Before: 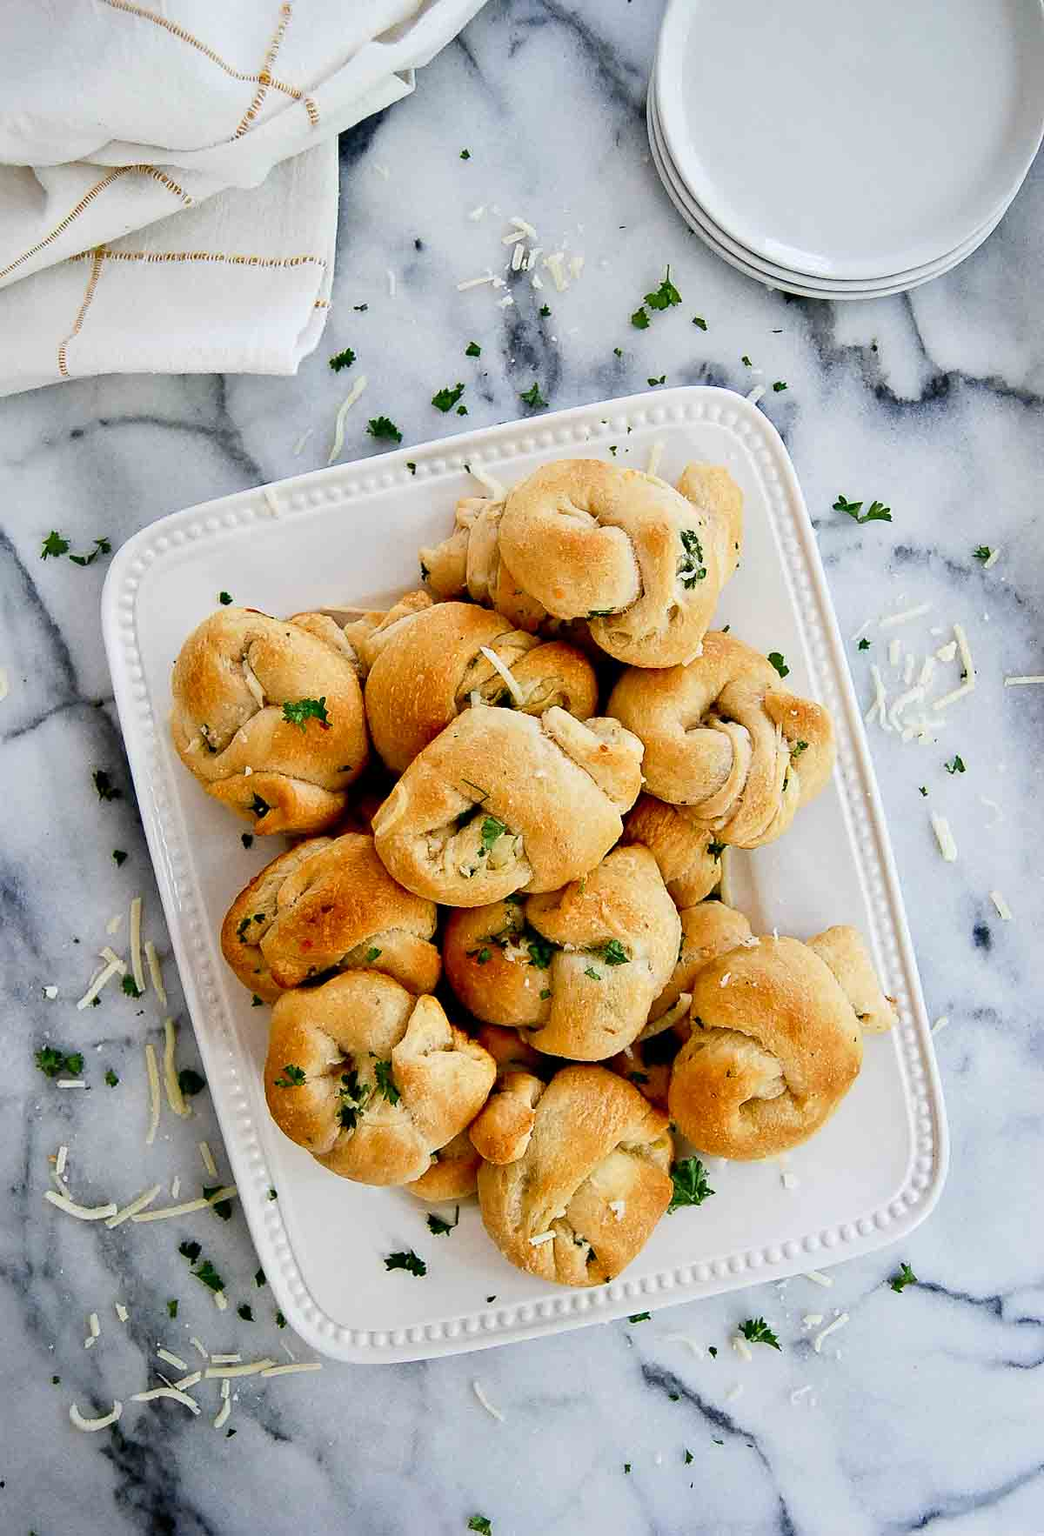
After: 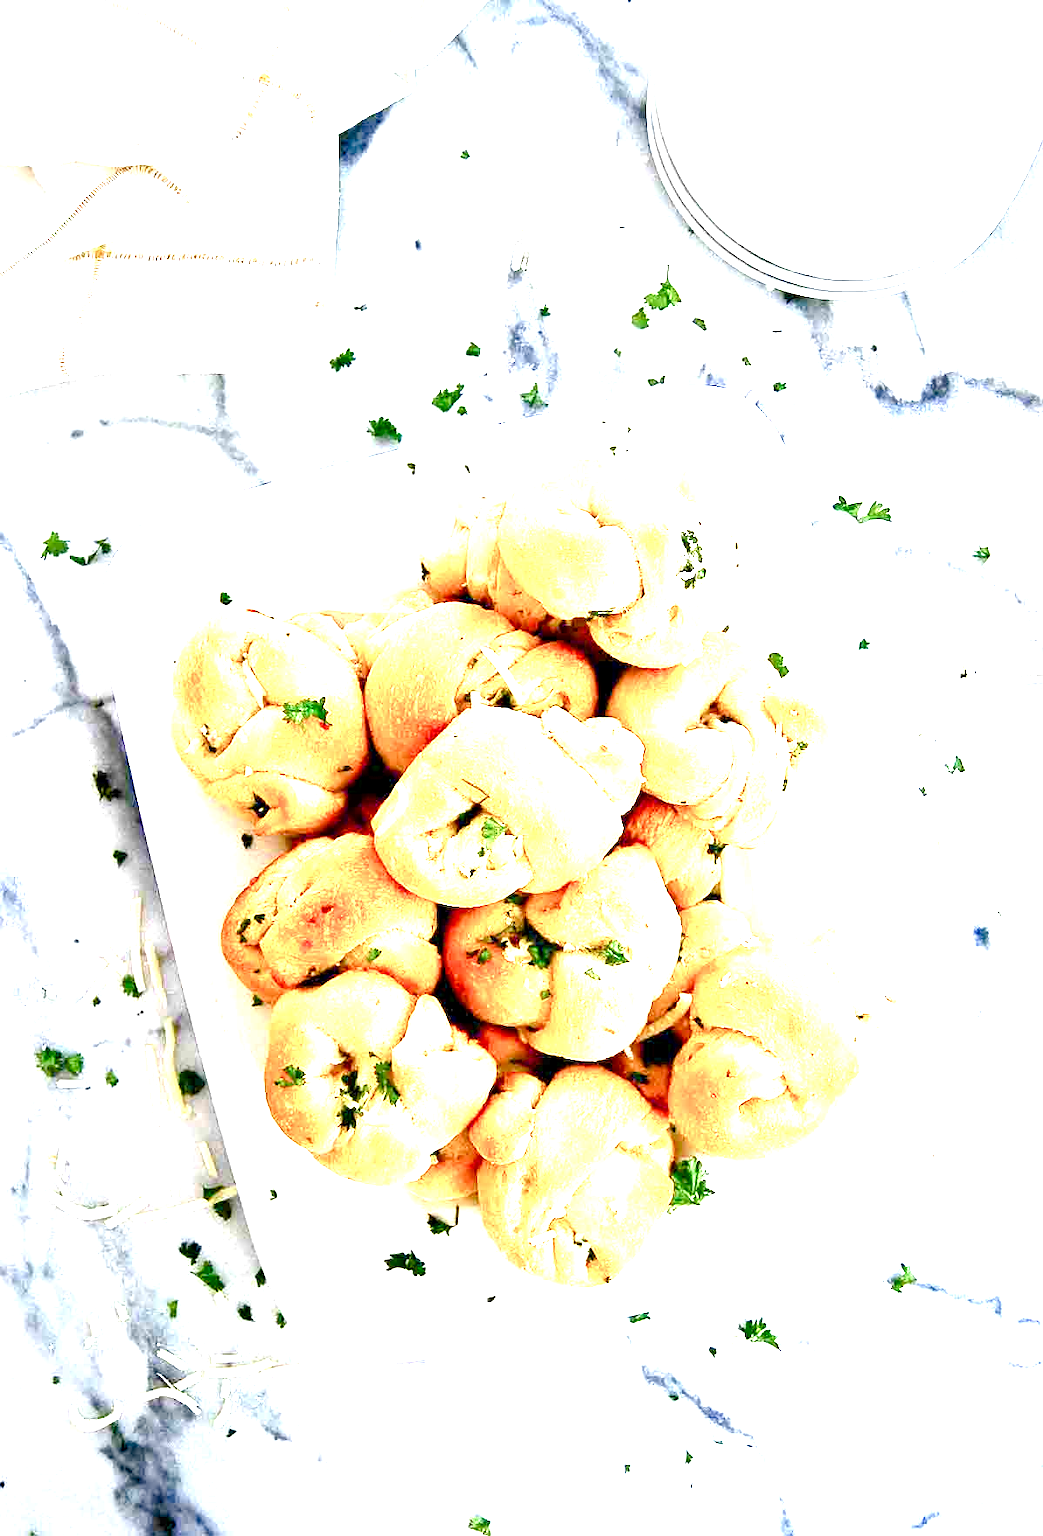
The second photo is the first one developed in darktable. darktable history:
color balance rgb: linear chroma grading › global chroma 15.617%, perceptual saturation grading › global saturation 20%, perceptual saturation grading › highlights -49.82%, perceptual saturation grading › shadows 25.701%, contrast -9.622%
exposure: black level correction 0.001, exposure 2.621 EV, compensate highlight preservation false
